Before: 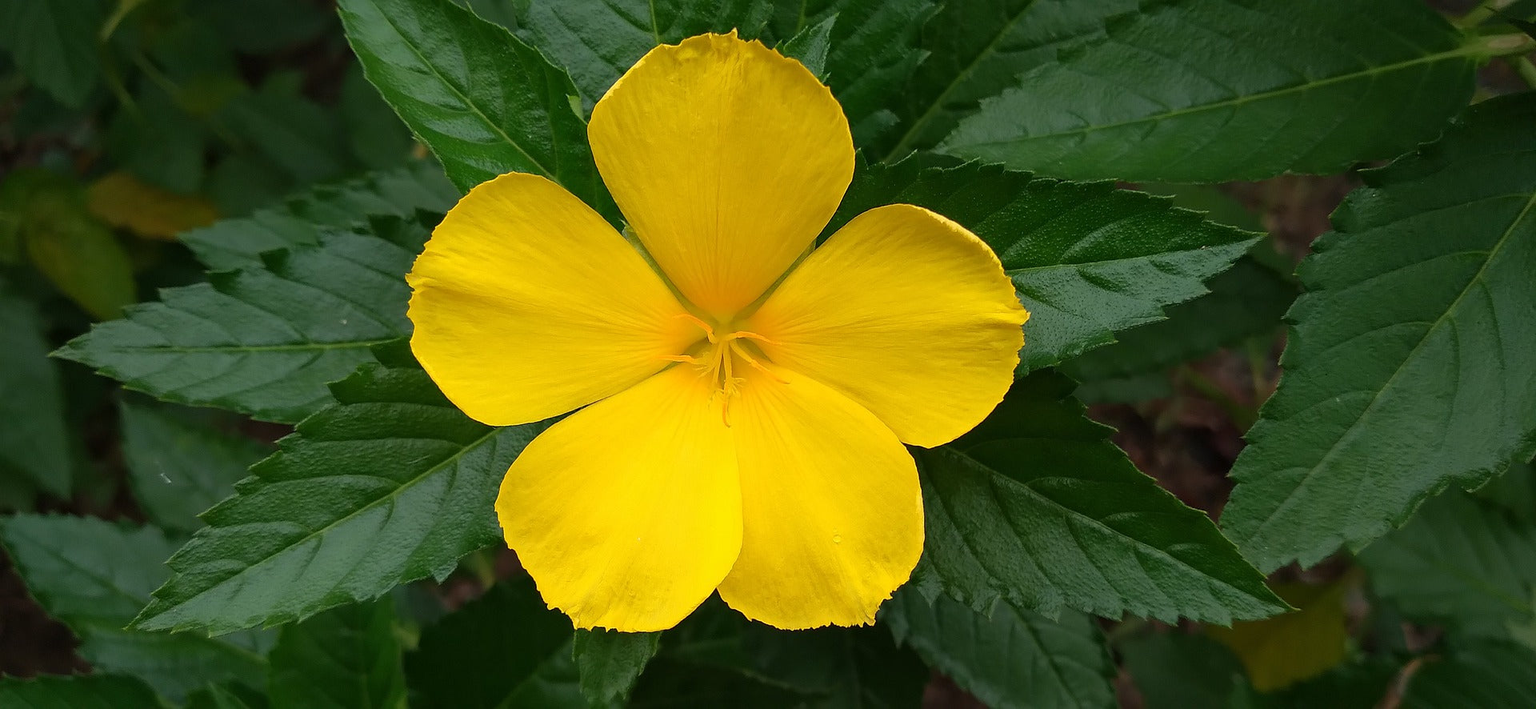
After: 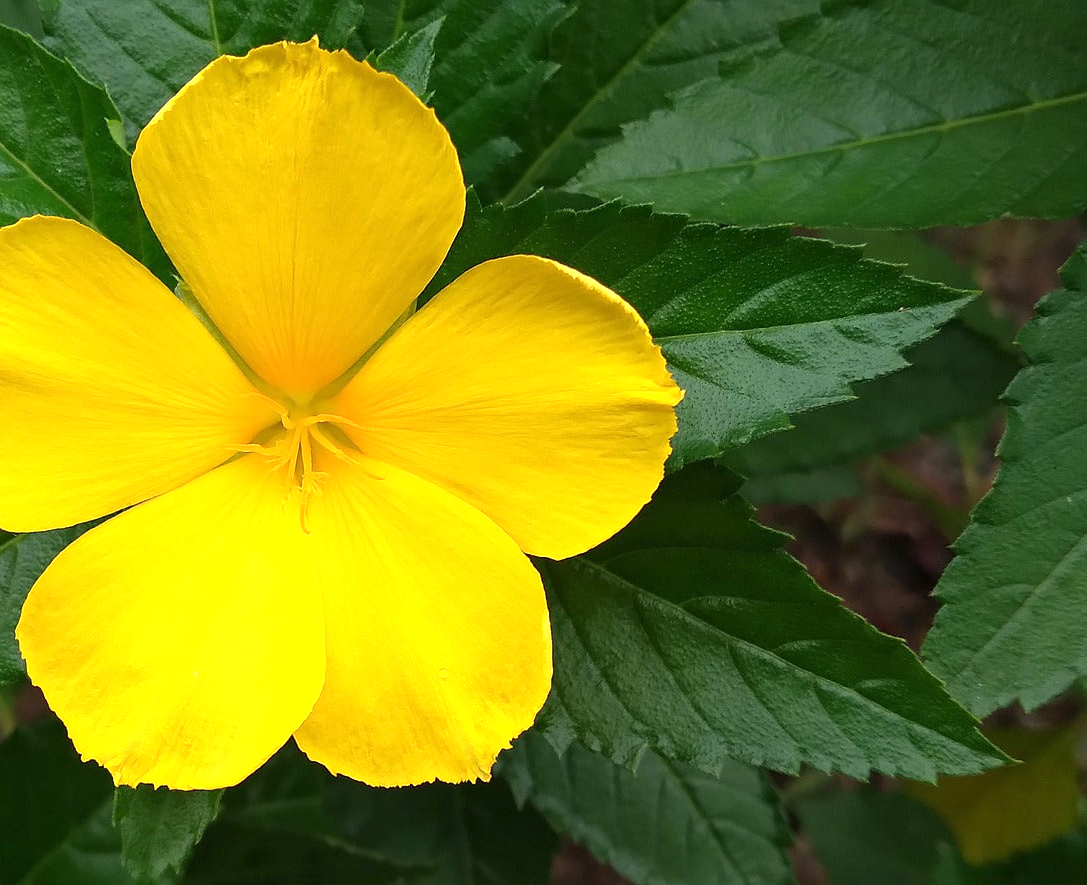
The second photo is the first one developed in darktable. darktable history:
exposure: exposure 0.6 EV, compensate highlight preservation false
crop: left 31.458%, top 0%, right 11.876%
tone equalizer: on, module defaults
